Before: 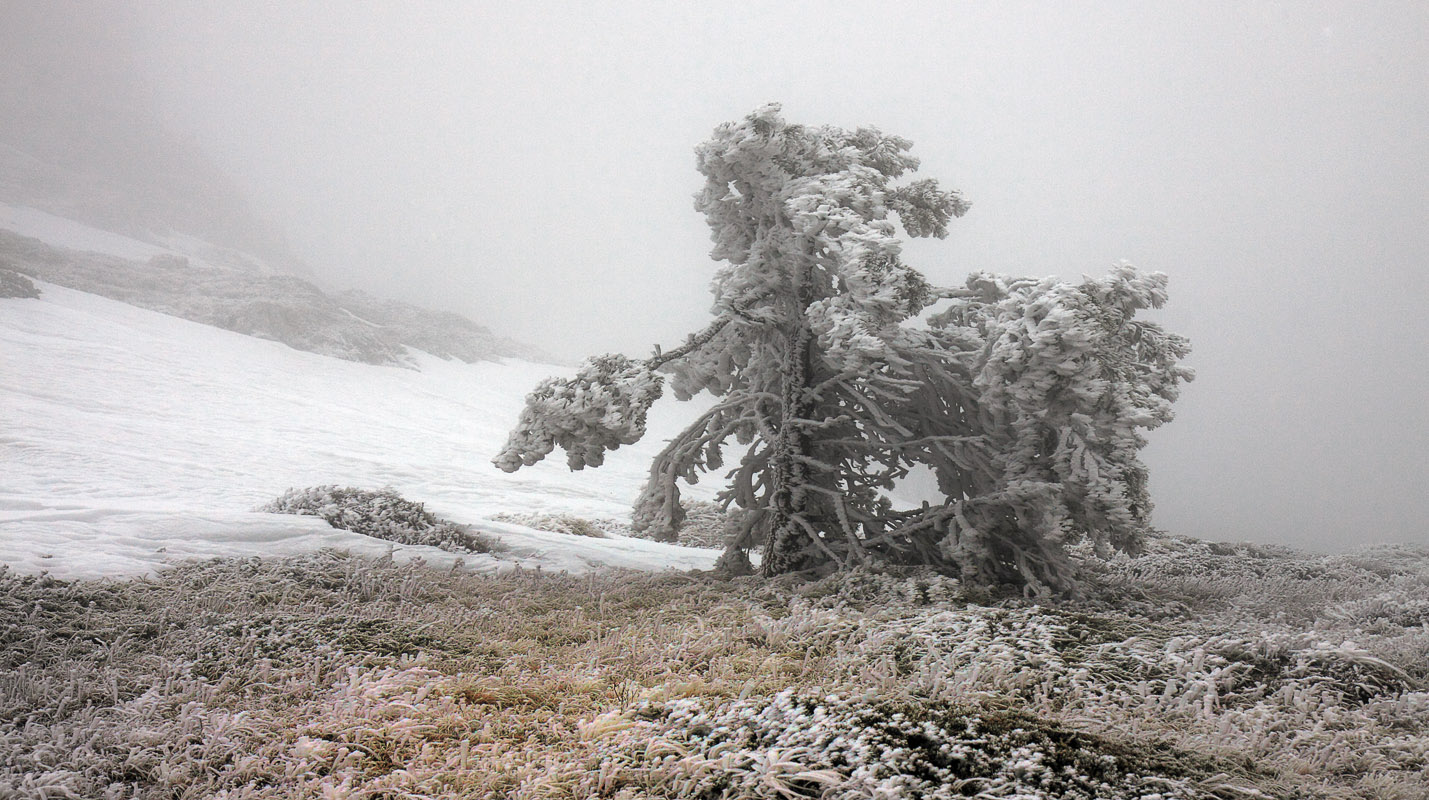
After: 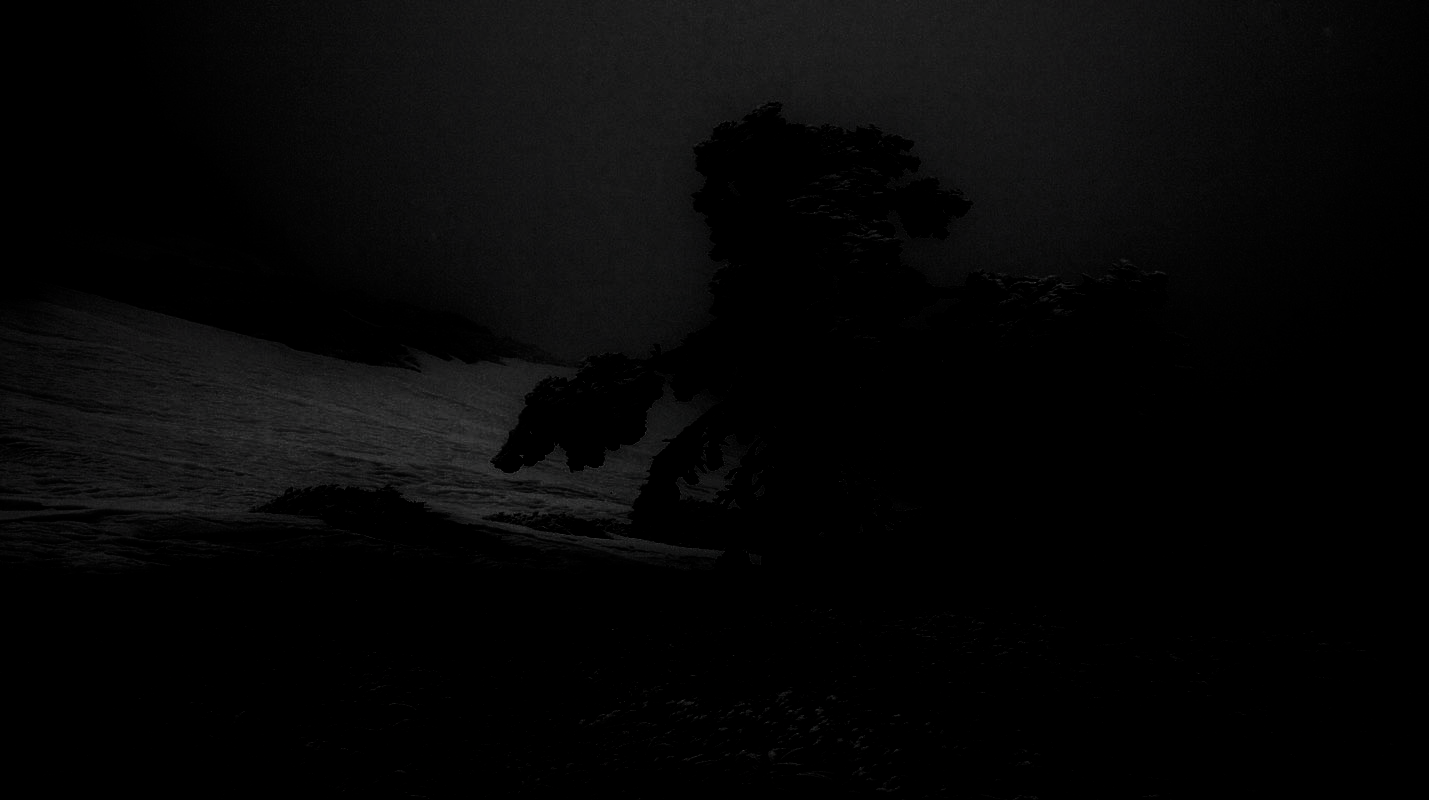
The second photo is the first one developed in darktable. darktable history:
levels: levels [0.721, 0.937, 0.997]
filmic rgb: black relative exposure -14.11 EV, white relative exposure 3.38 EV, hardness 7.93, contrast 0.993, iterations of high-quality reconstruction 0
